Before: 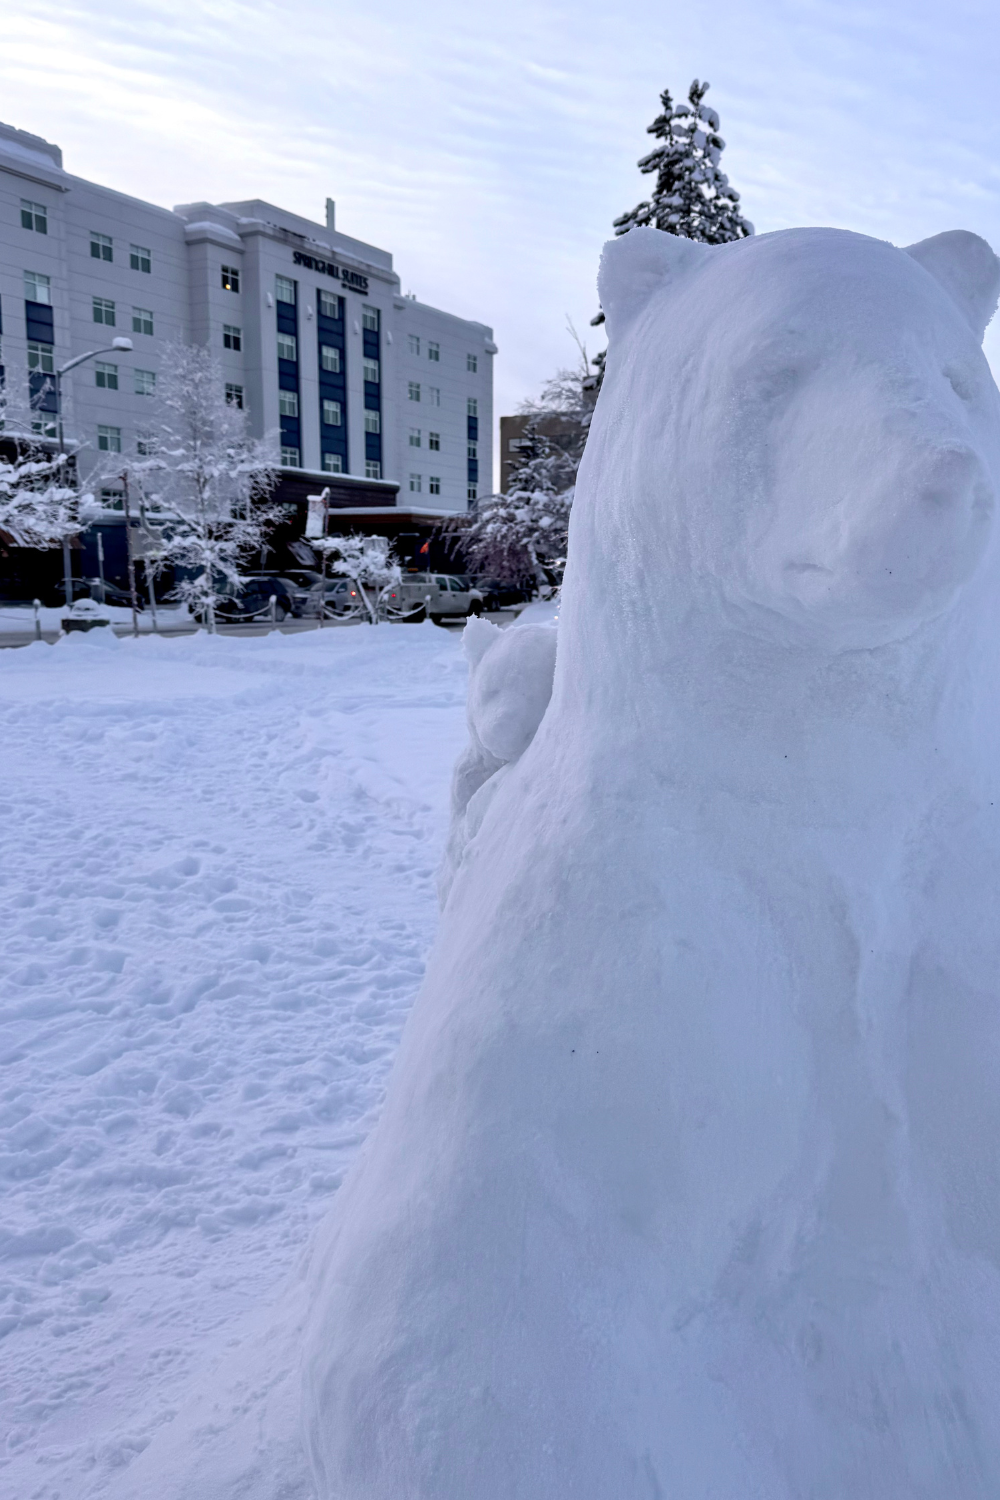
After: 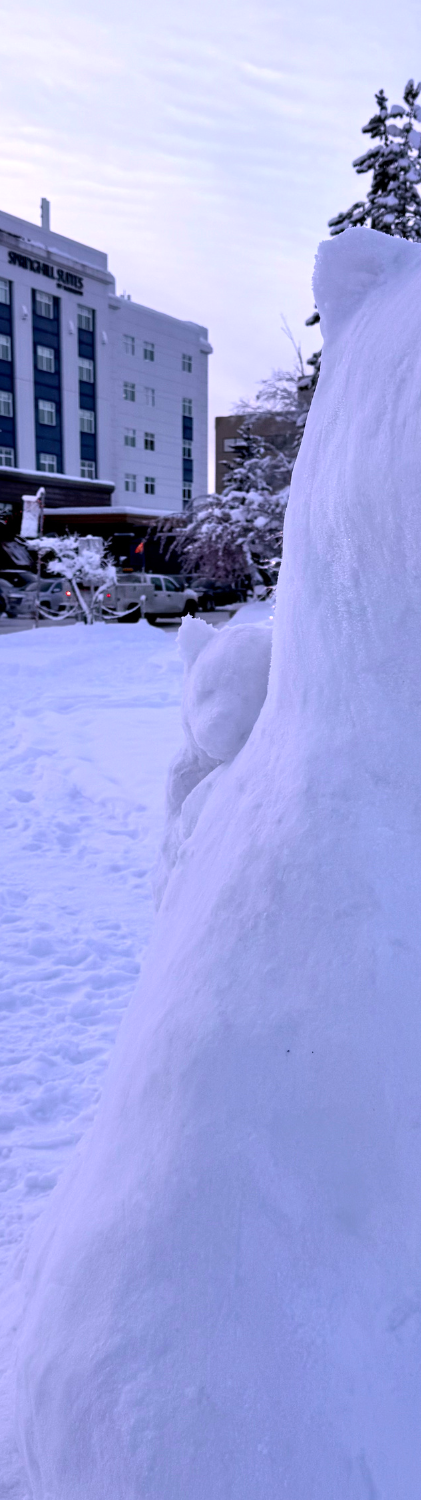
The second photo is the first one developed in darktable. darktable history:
crop: left 28.583%, right 29.231%
white balance: red 1.042, blue 1.17
